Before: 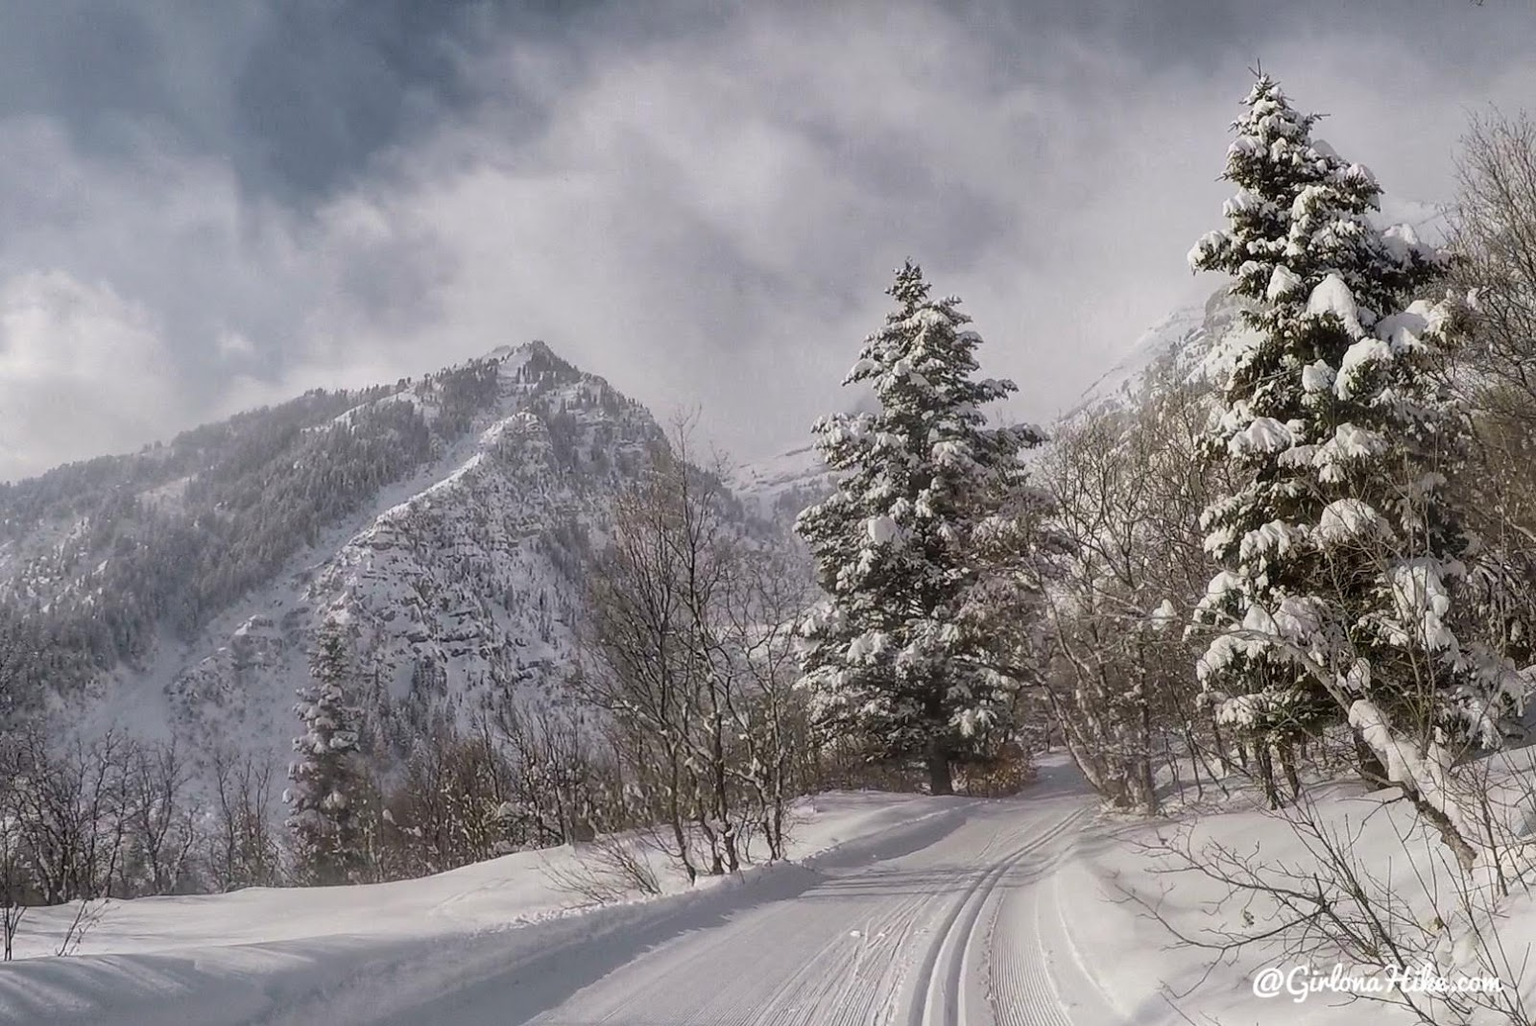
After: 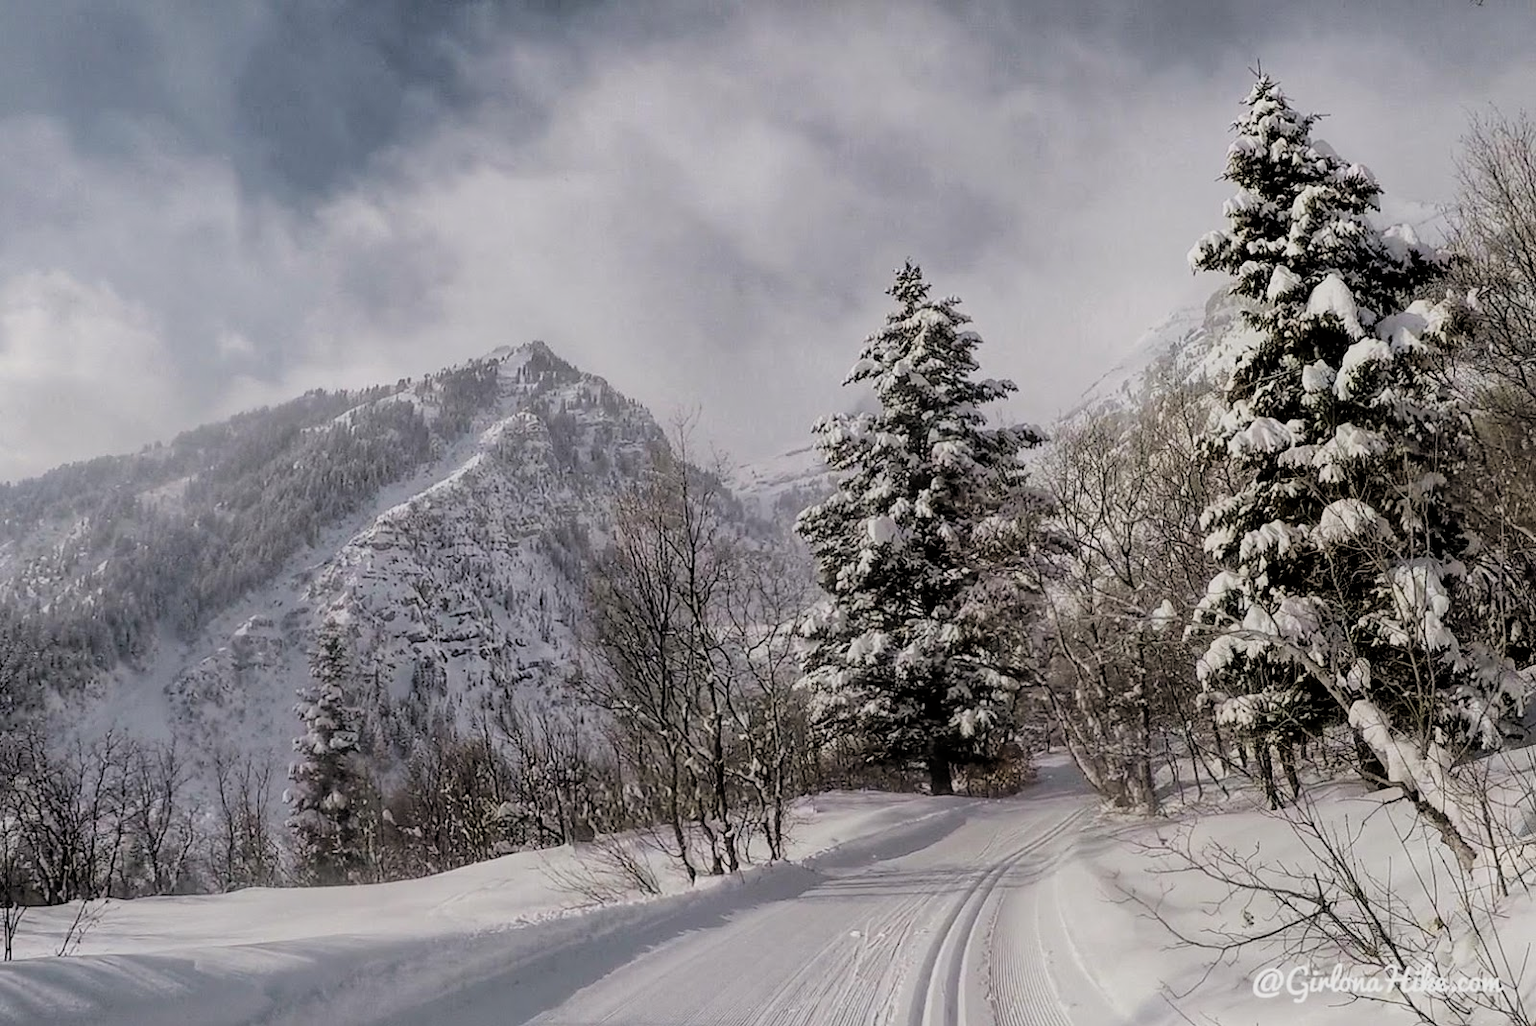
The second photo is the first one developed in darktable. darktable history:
exposure: compensate highlight preservation false
filmic rgb: black relative exposure -3.86 EV, white relative exposure 3.48 EV, hardness 2.63, contrast 1.103
